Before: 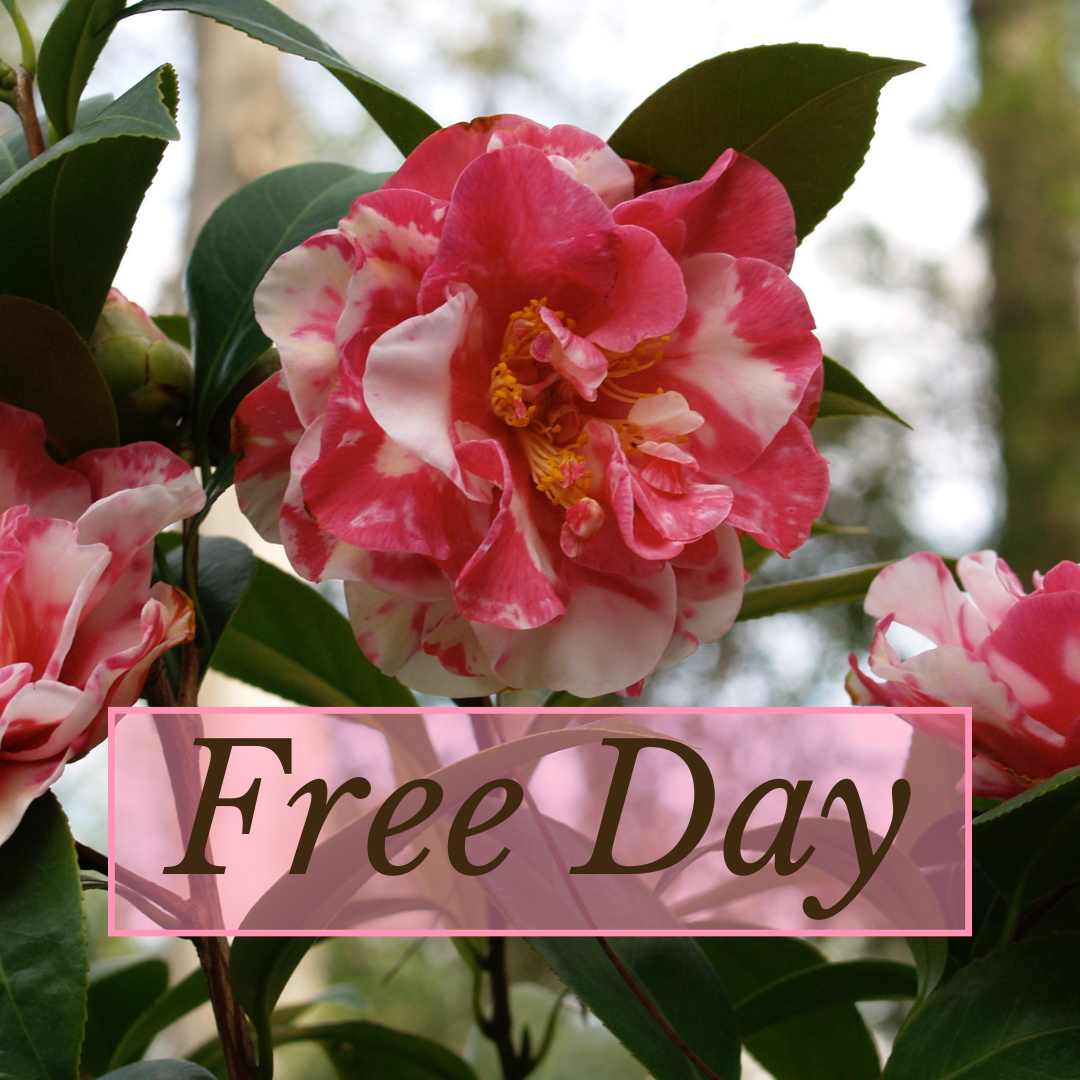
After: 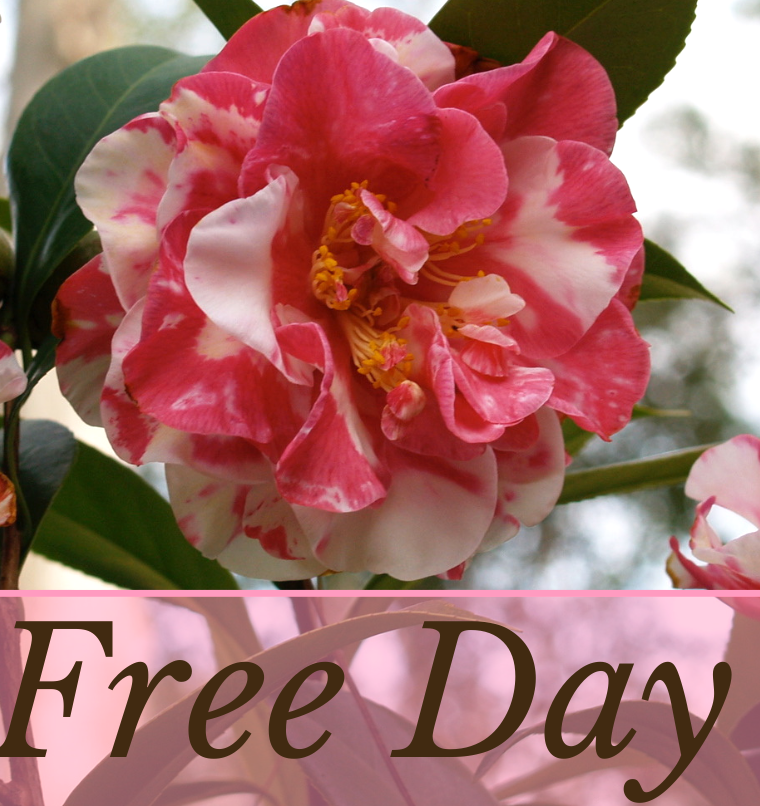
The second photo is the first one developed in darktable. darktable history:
exposure: exposure 0.151 EV, compensate highlight preservation false
crop and rotate: left 16.645%, top 10.868%, right 12.962%, bottom 14.5%
